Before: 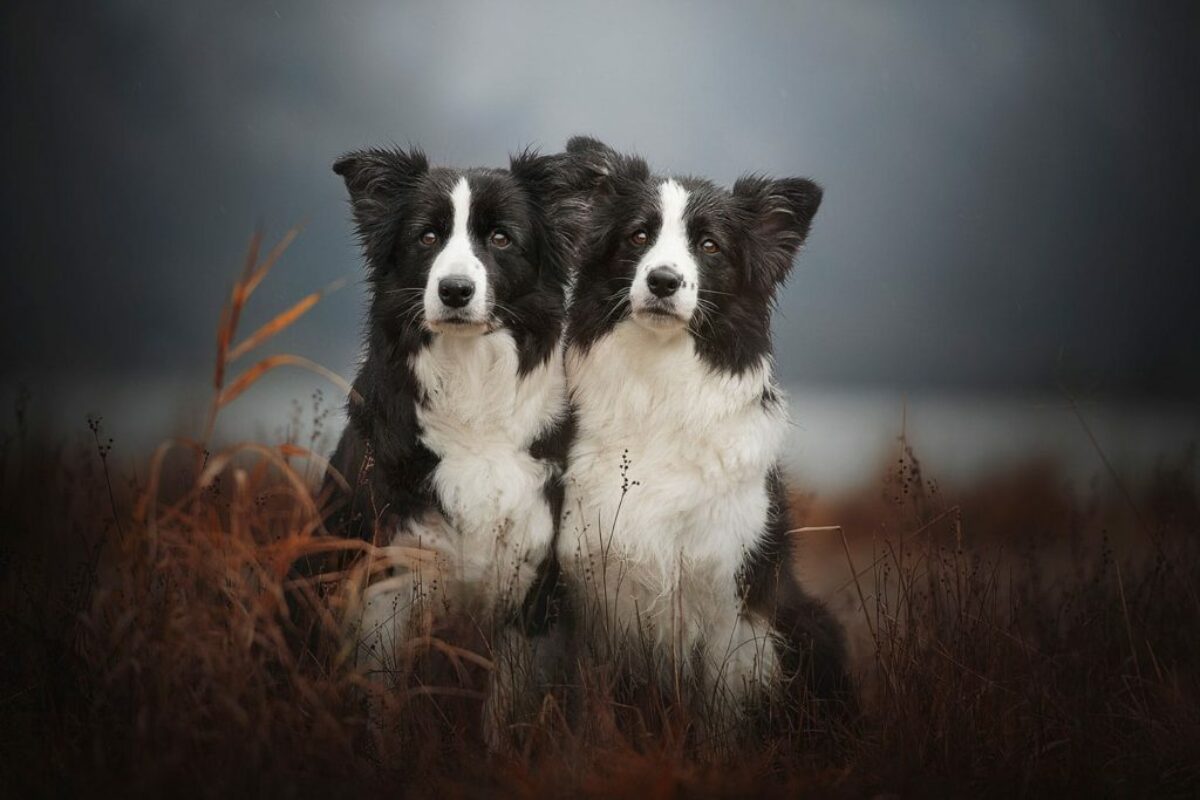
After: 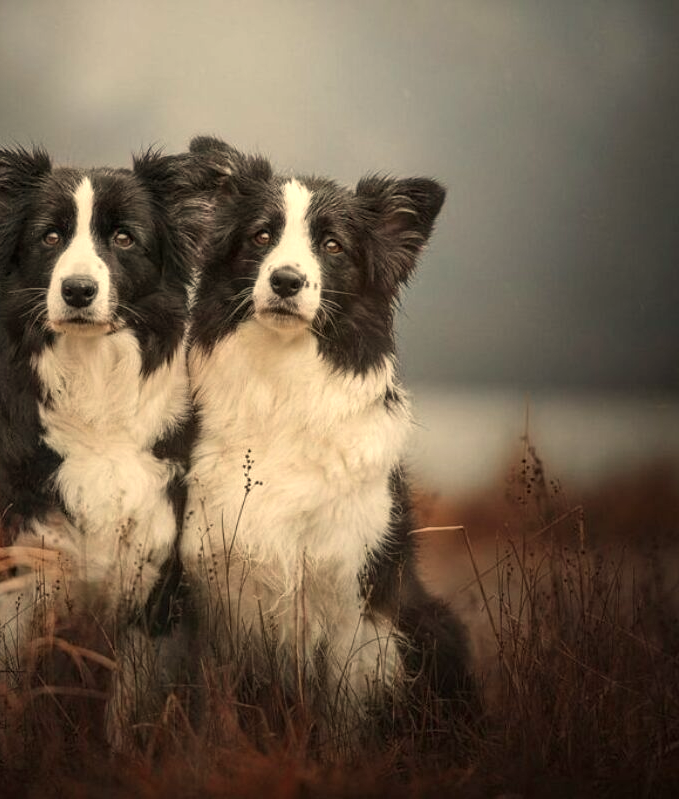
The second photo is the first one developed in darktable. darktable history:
local contrast: on, module defaults
crop: left 31.458%, top 0%, right 11.876%
exposure: exposure 0.2 EV, compensate highlight preservation false
white balance: red 1.123, blue 0.83
